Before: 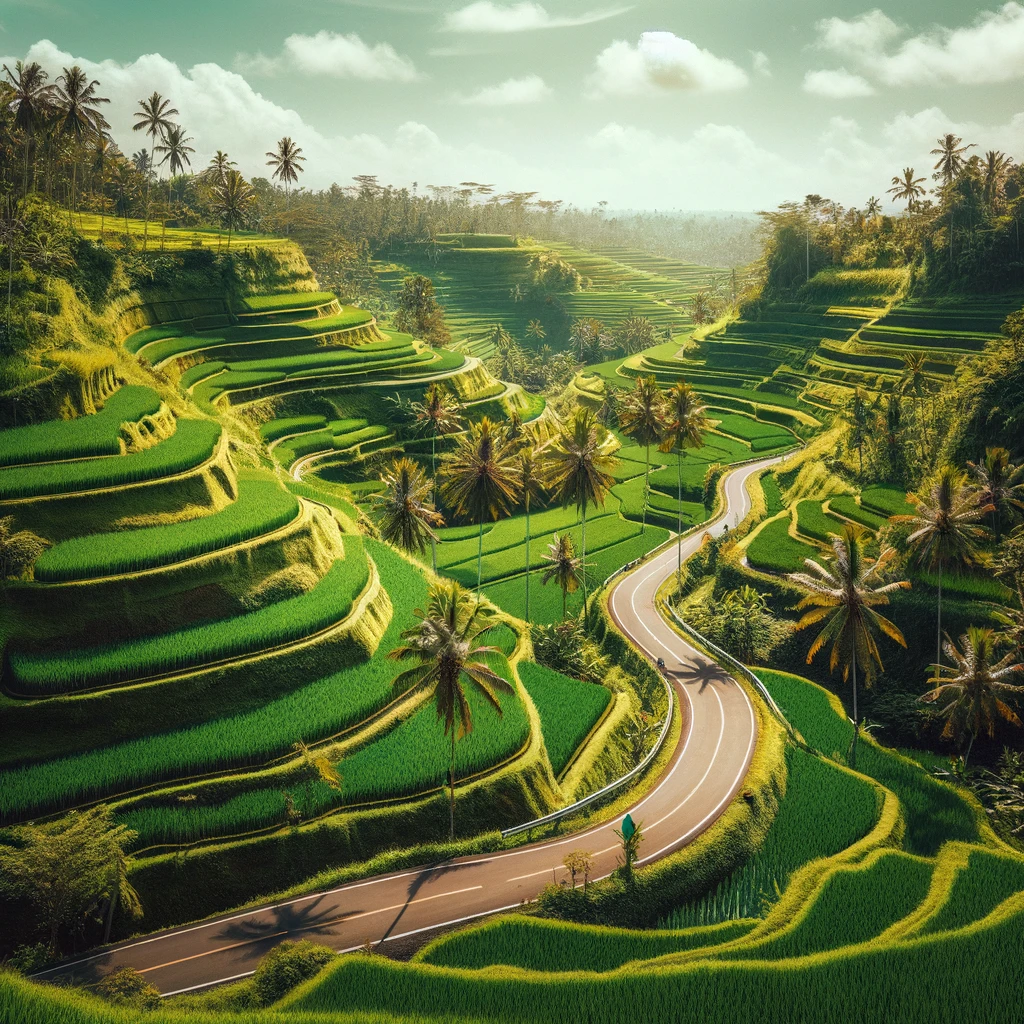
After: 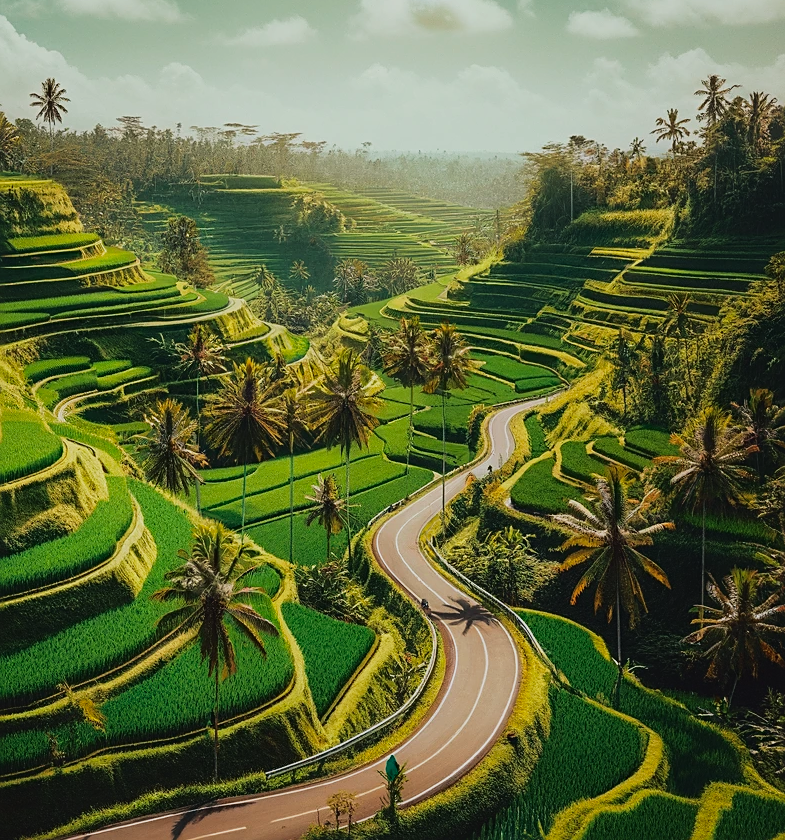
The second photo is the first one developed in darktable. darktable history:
crop: left 23.095%, top 5.827%, bottom 11.854%
exposure: black level correction -0.016, exposure -1.018 EV, compensate highlight preservation false
fill light: exposure -2 EV, width 8.6
base curve: curves: ch0 [(0, 0) (0.088, 0.125) (0.176, 0.251) (0.354, 0.501) (0.613, 0.749) (1, 0.877)], preserve colors none
sharpen: on, module defaults
